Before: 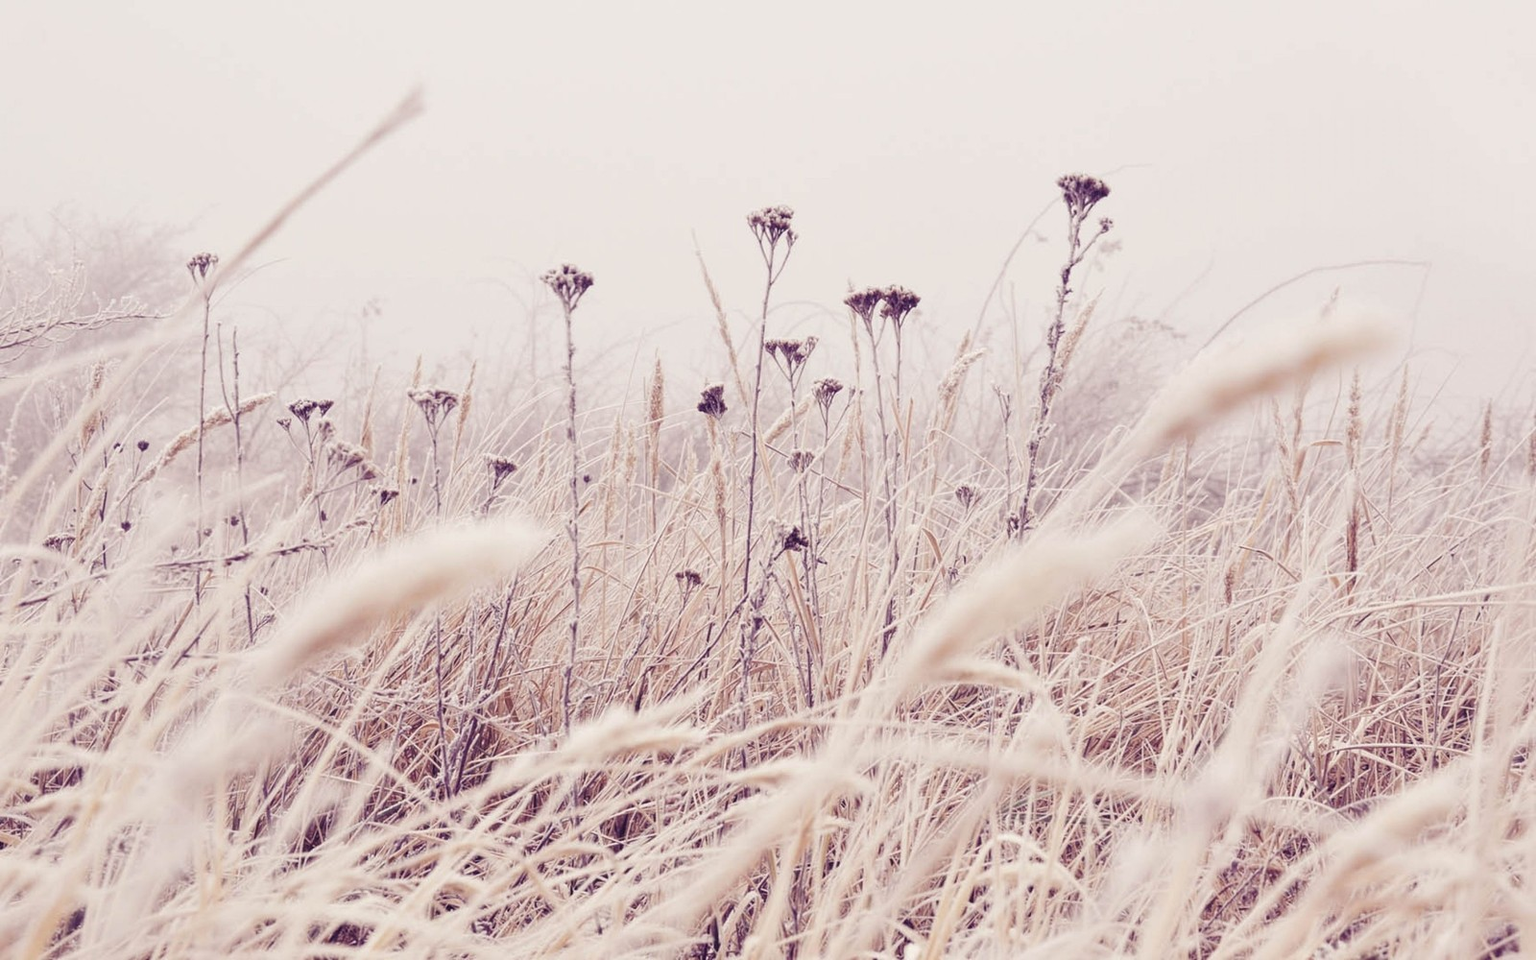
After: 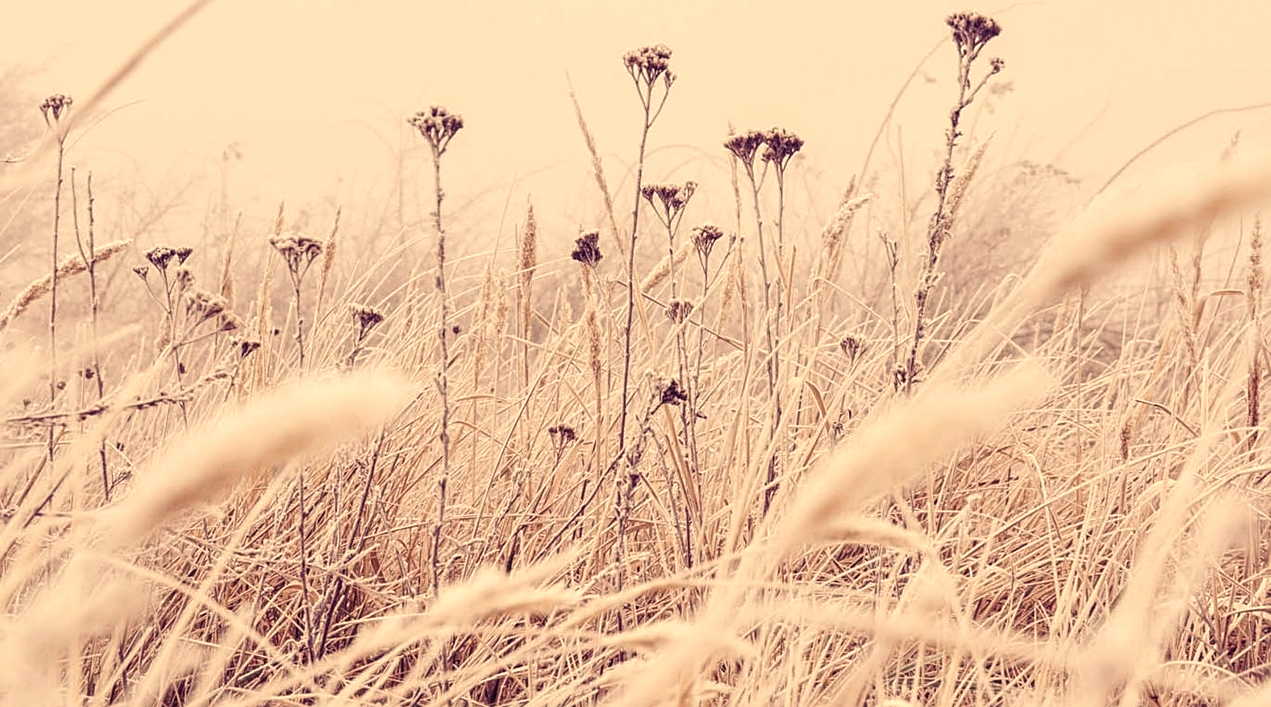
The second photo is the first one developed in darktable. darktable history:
crop: left 9.712%, top 16.928%, right 10.845%, bottom 12.332%
white balance: red 1.123, blue 0.83
sharpen: on, module defaults
local contrast: detail 130%
